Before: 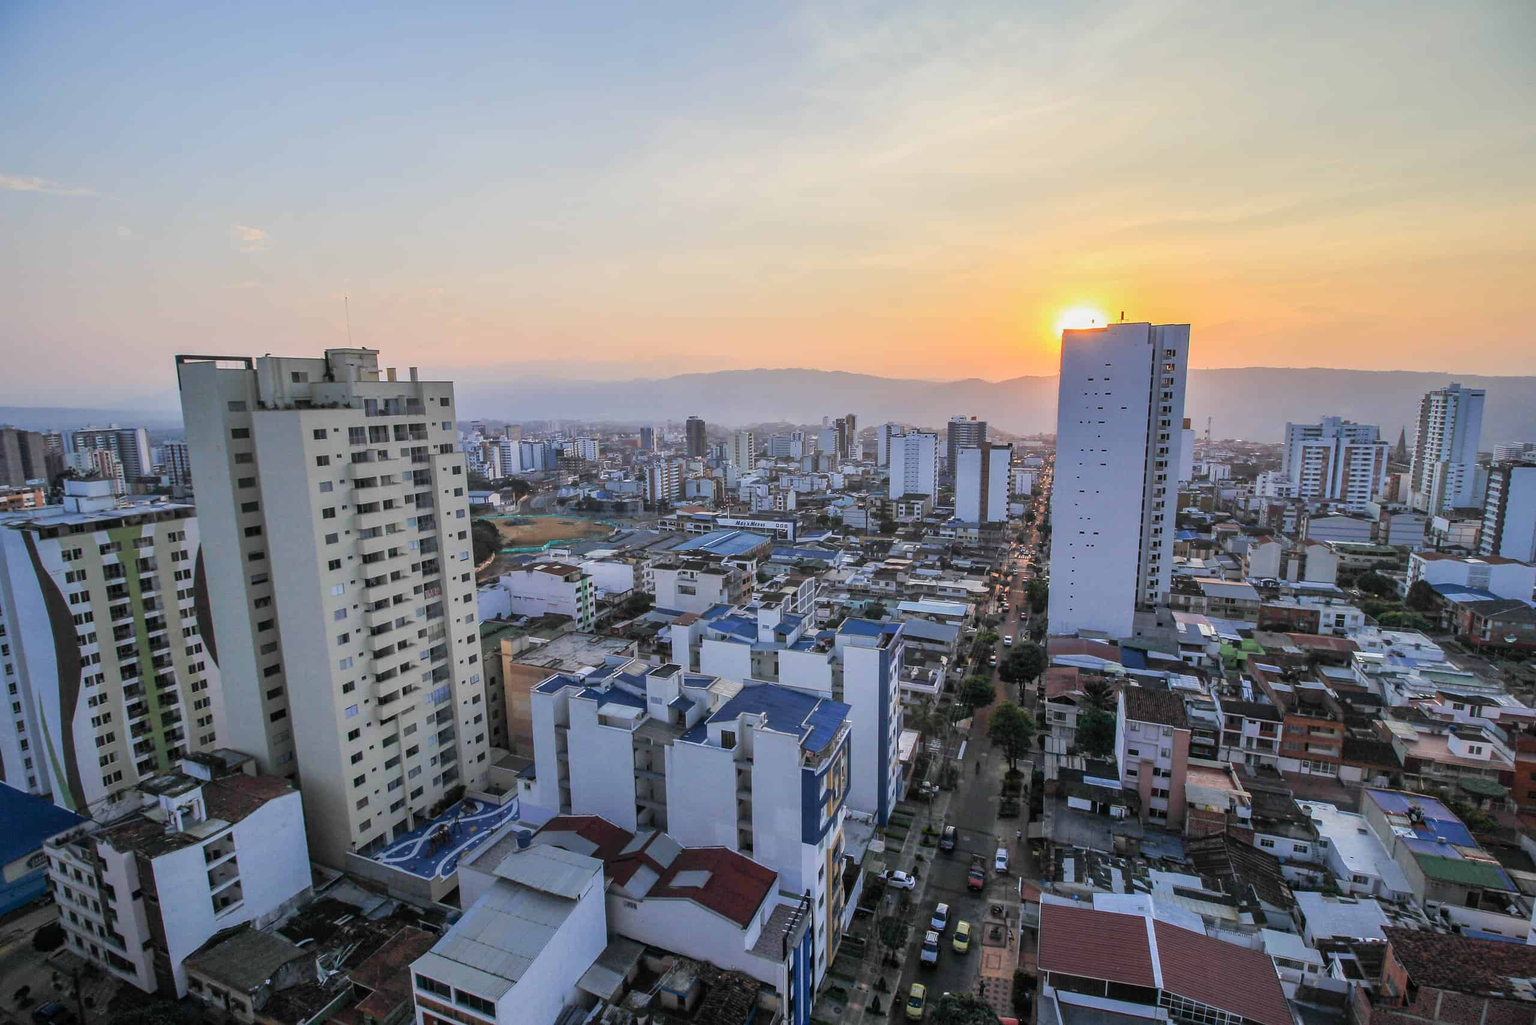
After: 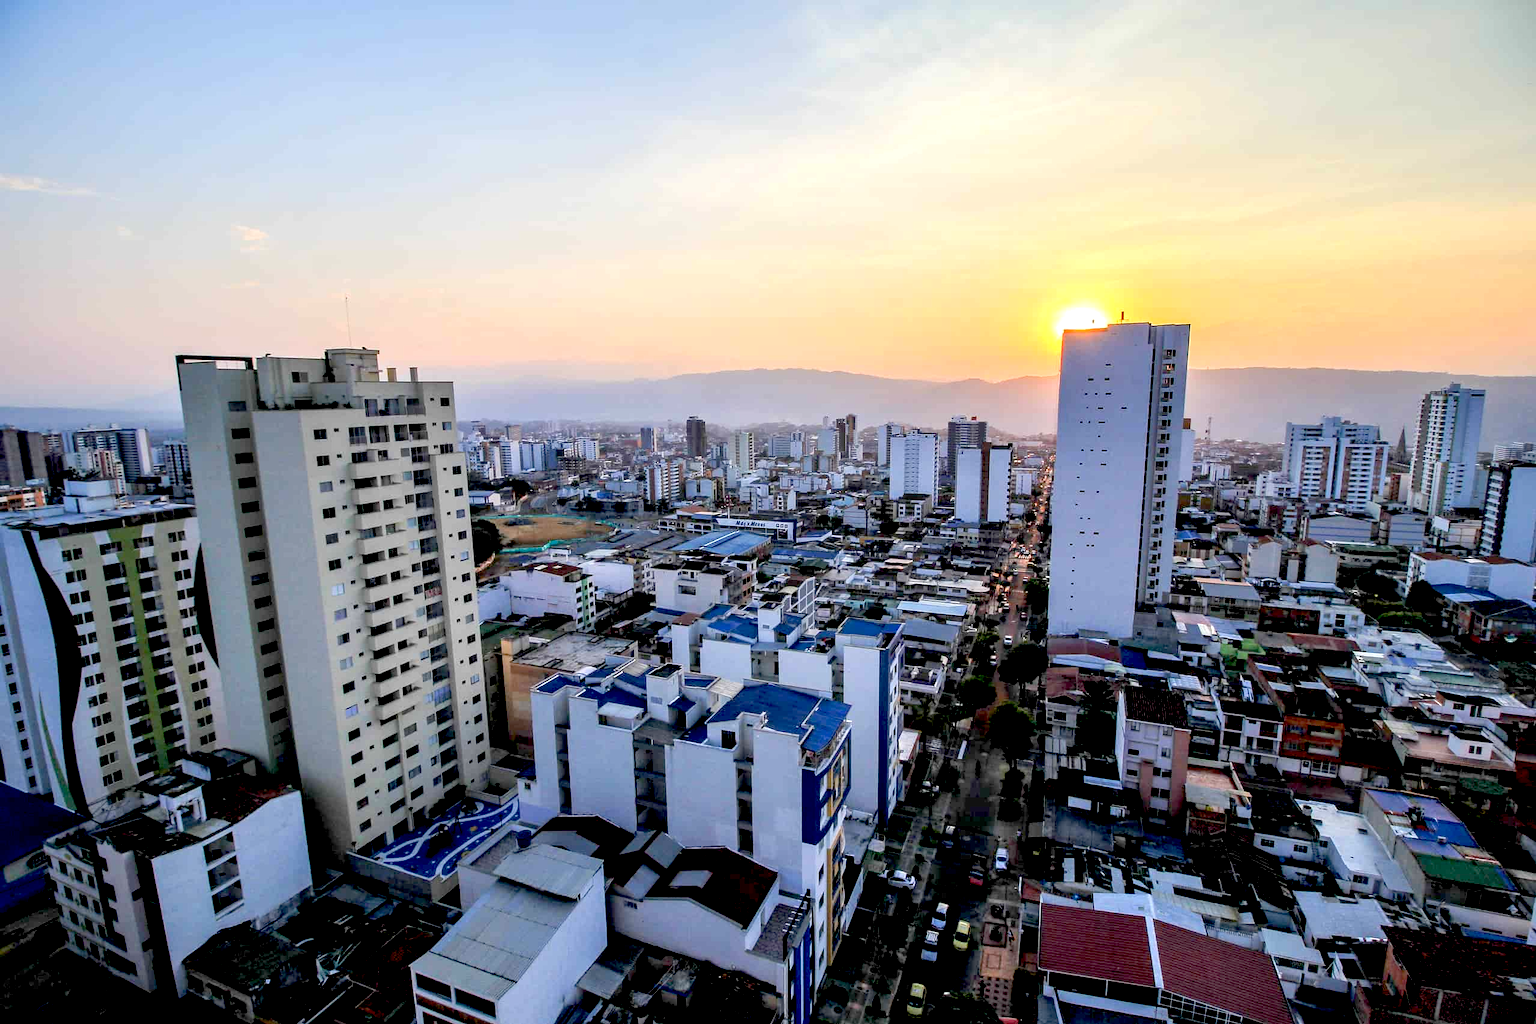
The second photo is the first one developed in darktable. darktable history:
exposure: black level correction 0.038, exposure 0.498 EV, compensate highlight preservation false
